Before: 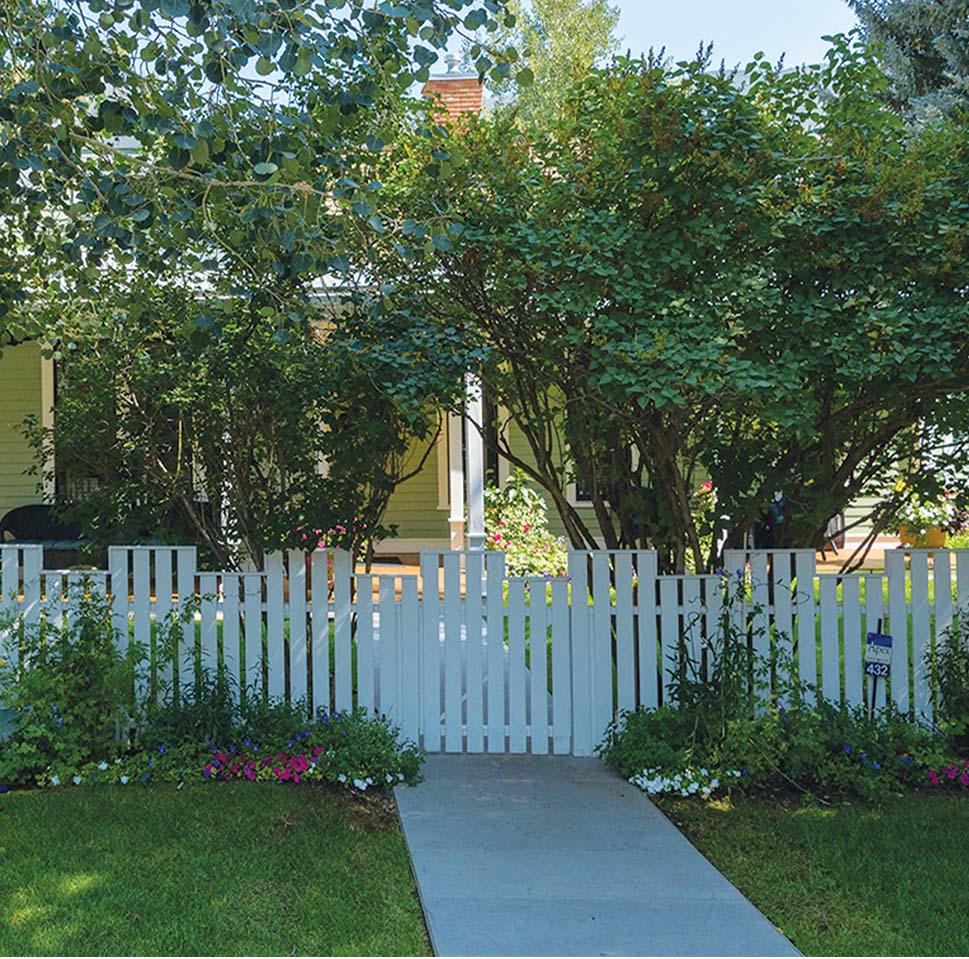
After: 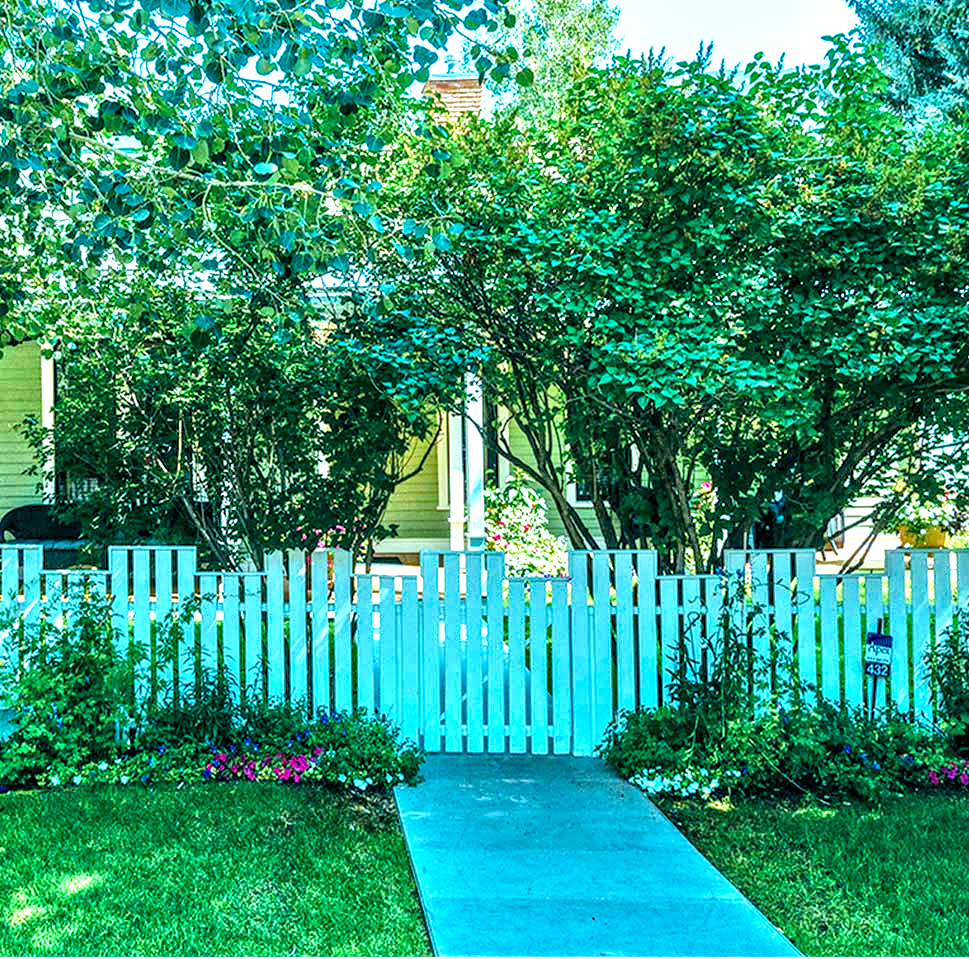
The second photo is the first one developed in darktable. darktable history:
tone equalizer: -7 EV 0.15 EV, -6 EV 0.6 EV, -5 EV 1.15 EV, -4 EV 1.33 EV, -3 EV 1.15 EV, -2 EV 0.6 EV, -1 EV 0.15 EV, mask exposure compensation -0.5 EV
color balance rgb: shadows lift › luminance -7.7%, shadows lift › chroma 2.13%, shadows lift › hue 165.27°, power › luminance -7.77%, power › chroma 1.1%, power › hue 215.88°, highlights gain › luminance 15.15%, highlights gain › chroma 7%, highlights gain › hue 125.57°, global offset › luminance -0.33%, global offset › chroma 0.11%, global offset › hue 165.27°, perceptual saturation grading › global saturation 24.42%, perceptual saturation grading › highlights -24.42%, perceptual saturation grading › mid-tones 24.42%, perceptual saturation grading › shadows 40%, perceptual brilliance grading › global brilliance -5%, perceptual brilliance grading › highlights 24.42%, perceptual brilliance grading › mid-tones 7%, perceptual brilliance grading › shadows -5%
color correction: highlights a* -2.24, highlights b* -18.1
local contrast: highlights 19%, detail 186%
